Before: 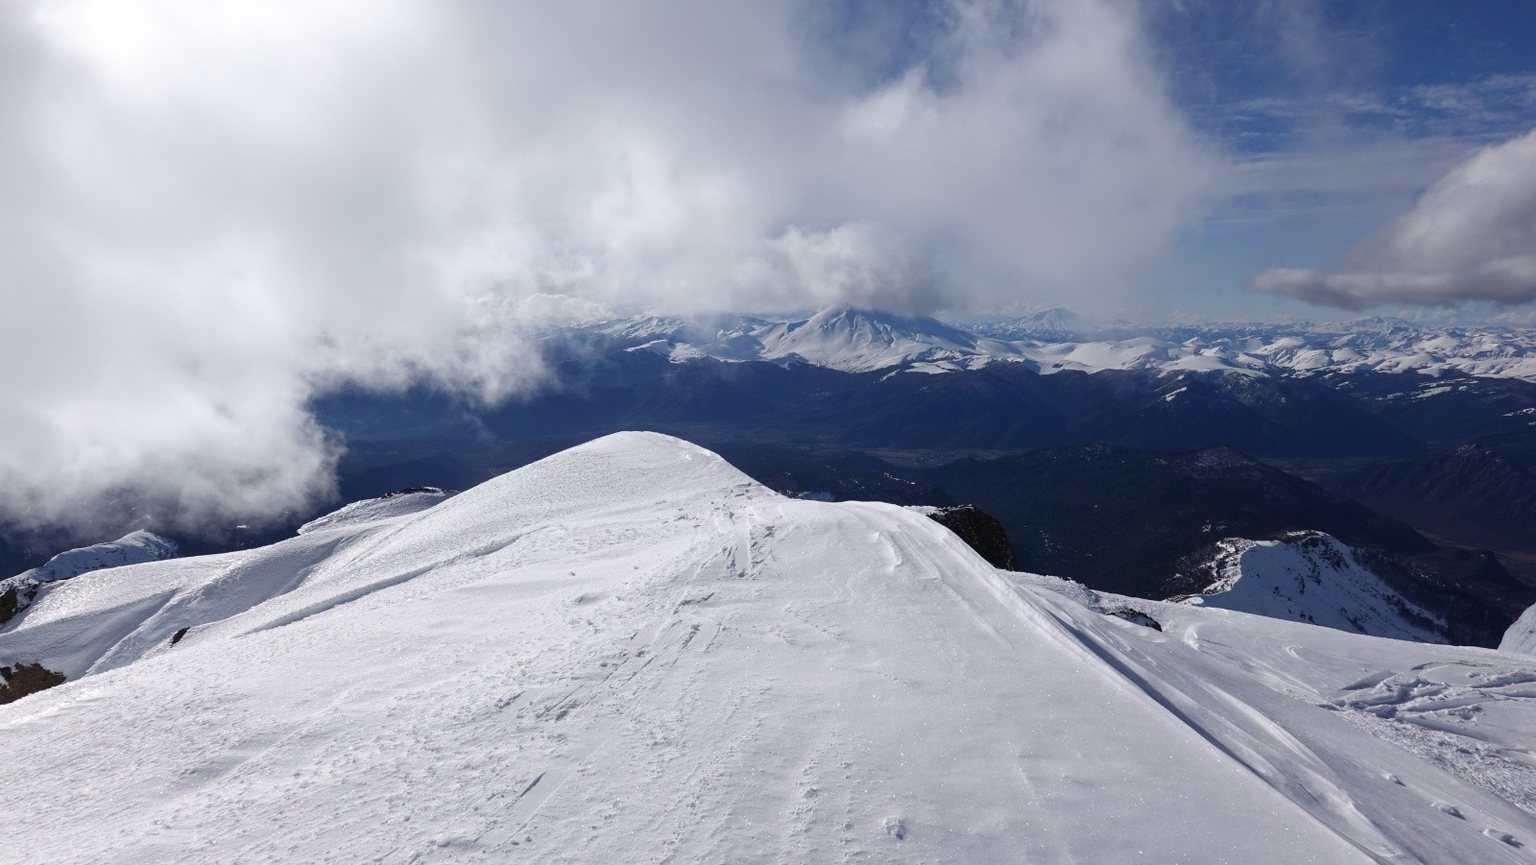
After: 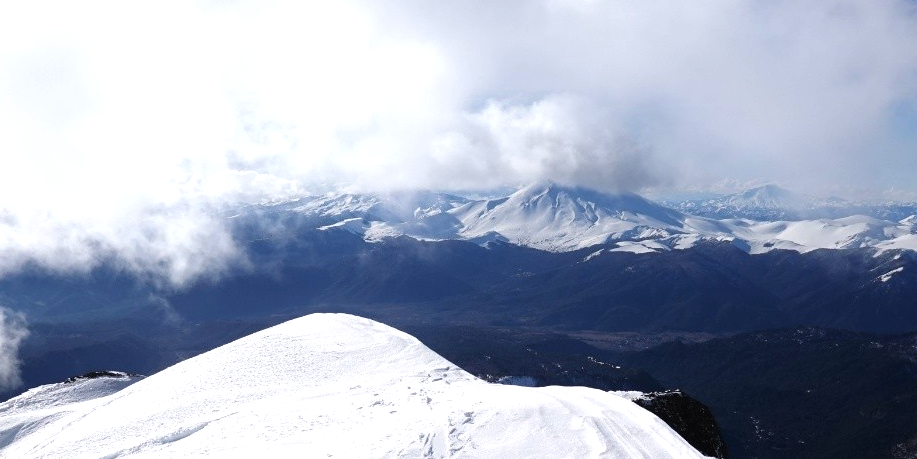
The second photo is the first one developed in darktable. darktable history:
crop: left 20.845%, top 15.111%, right 21.811%, bottom 33.919%
tone equalizer: -8 EV -0.772 EV, -7 EV -0.667 EV, -6 EV -0.61 EV, -5 EV -0.382 EV, -3 EV 0.374 EV, -2 EV 0.6 EV, -1 EV 0.7 EV, +0 EV 0.77 EV
